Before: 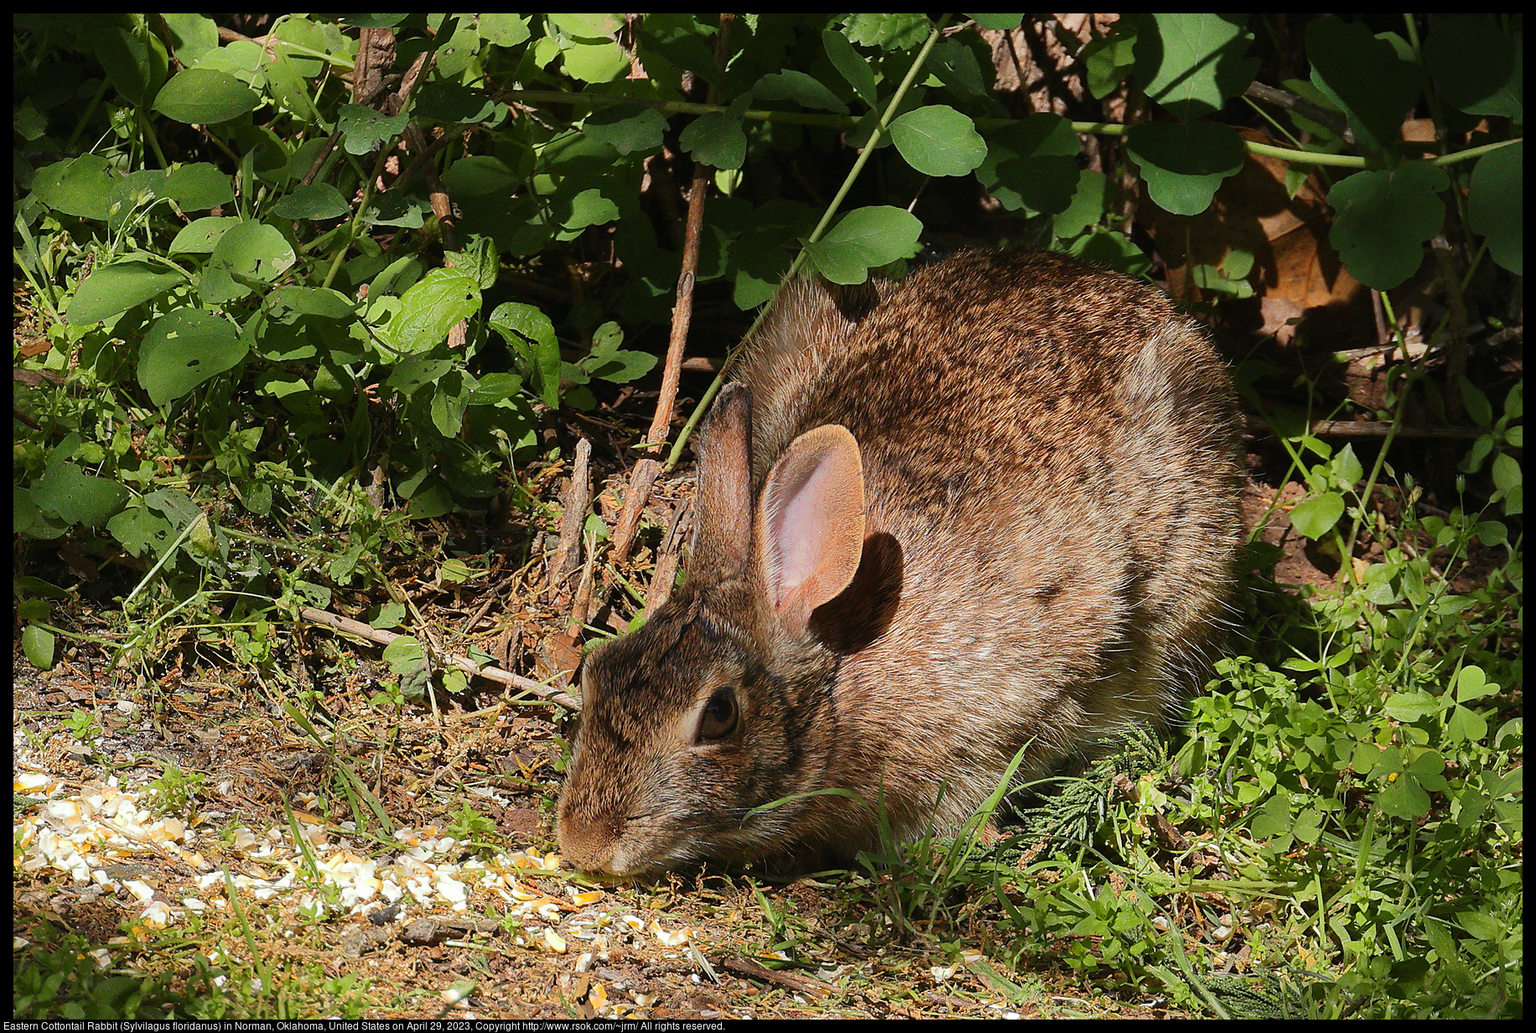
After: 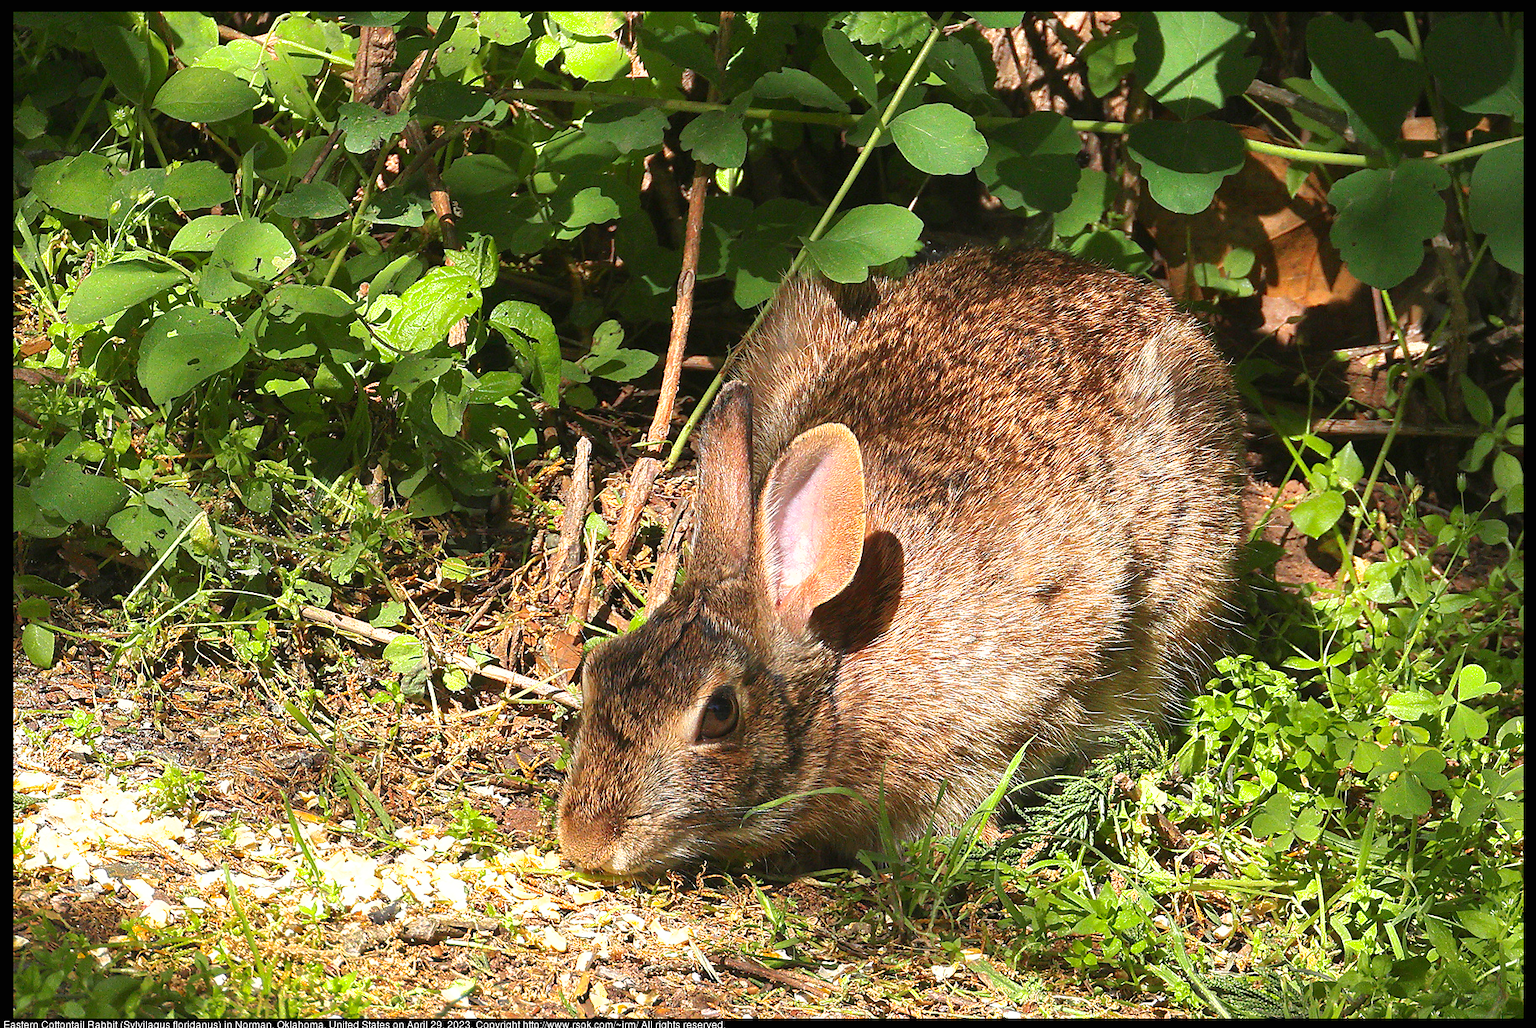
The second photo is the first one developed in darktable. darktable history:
shadows and highlights: on, module defaults
crop: top 0.225%, bottom 0.194%
contrast brightness saturation: contrast 0.029, brightness -0.045
exposure: black level correction 0, exposure 1.016 EV, compensate highlight preservation false
